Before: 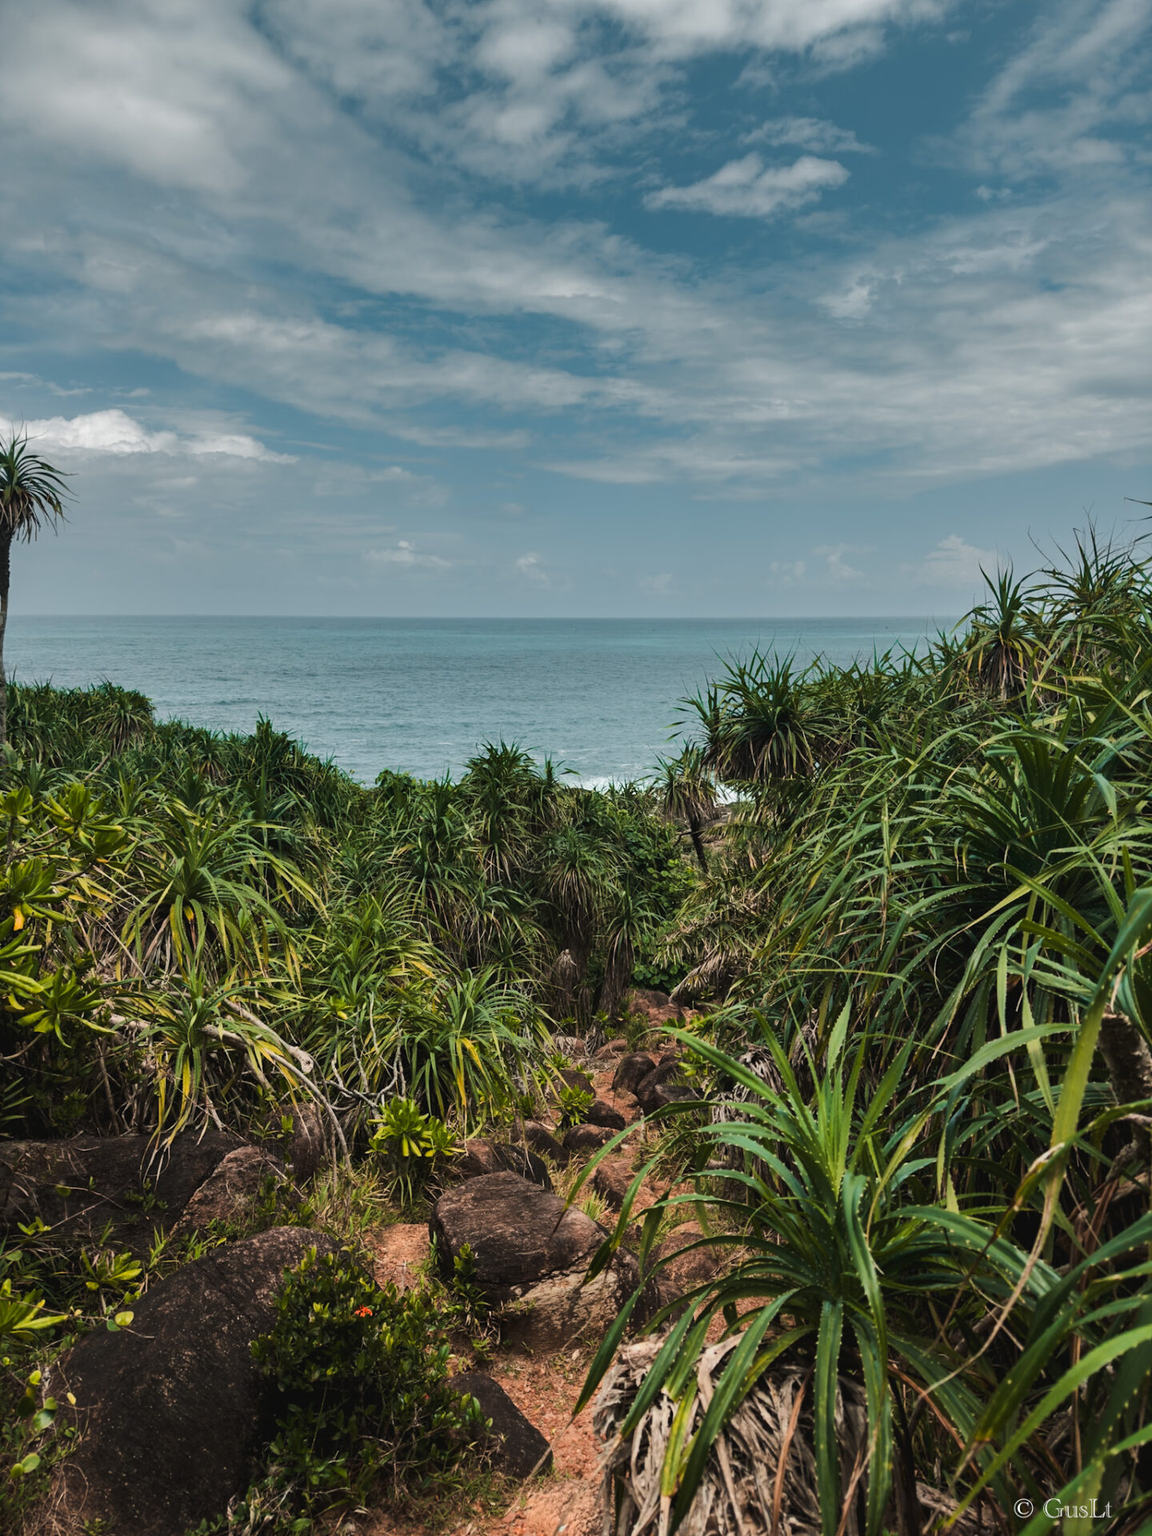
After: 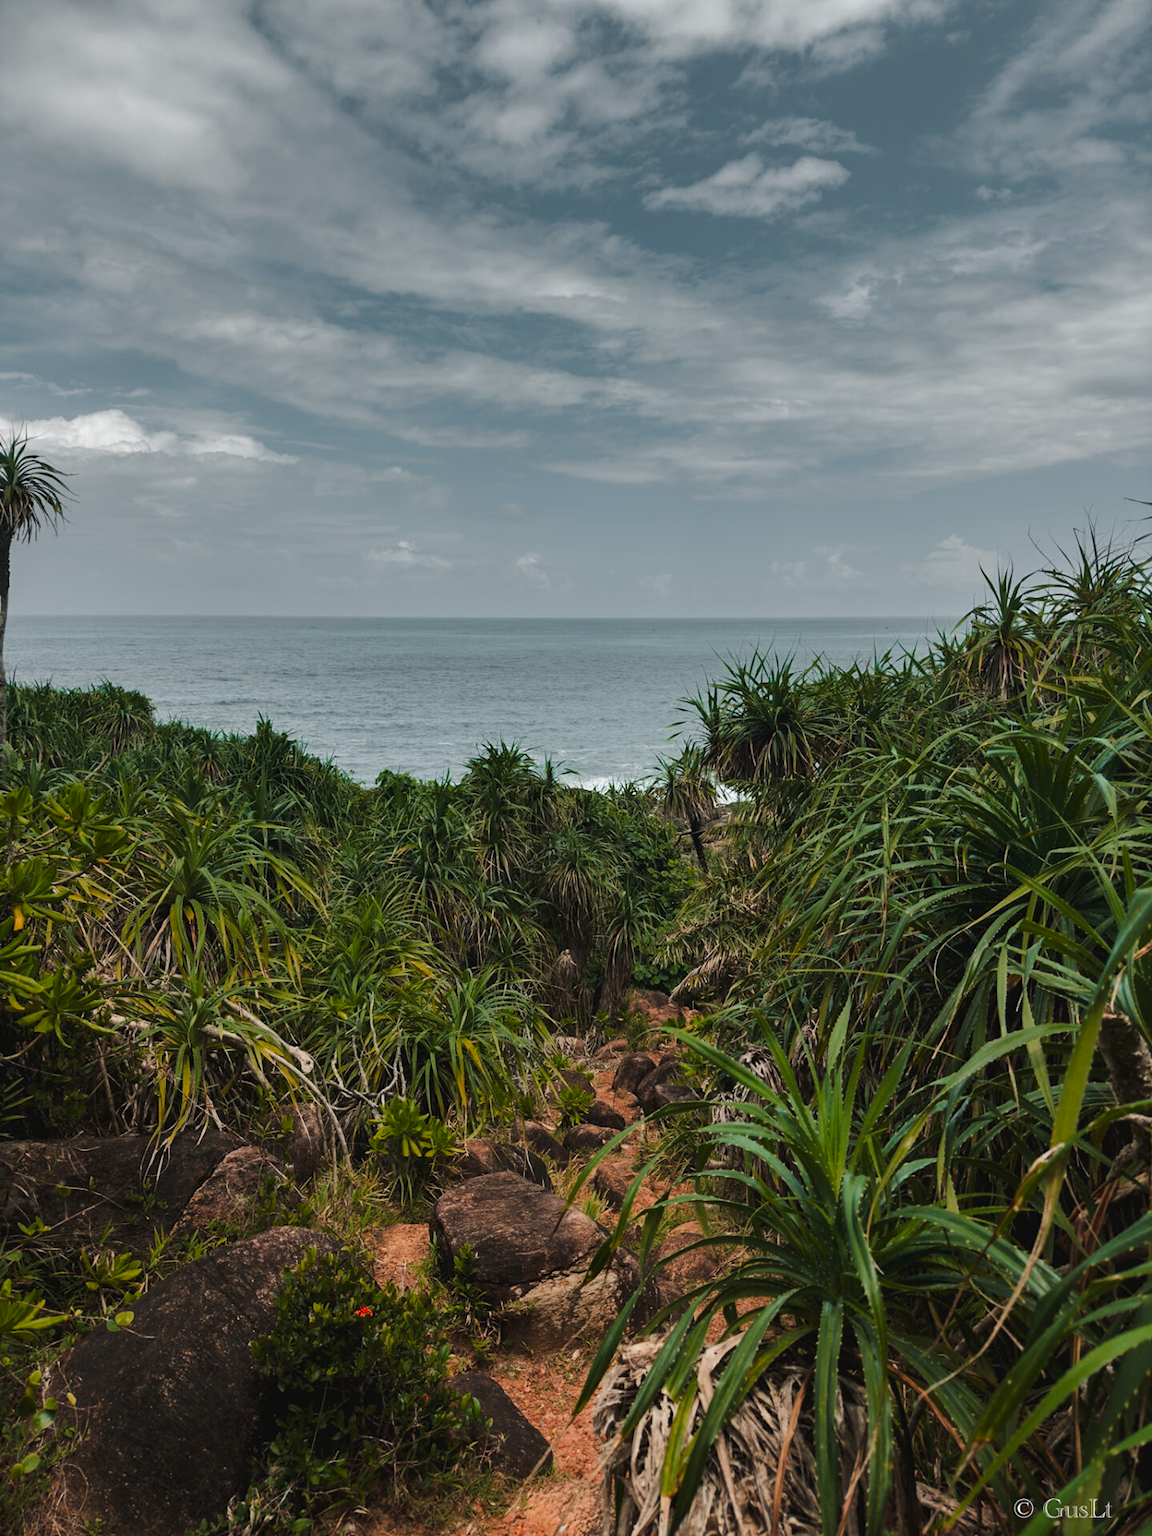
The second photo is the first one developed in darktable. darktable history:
tone equalizer: on, module defaults
color zones: curves: ch0 [(0, 0.48) (0.209, 0.398) (0.305, 0.332) (0.429, 0.493) (0.571, 0.5) (0.714, 0.5) (0.857, 0.5) (1, 0.48)]; ch1 [(0, 0.633) (0.143, 0.586) (0.286, 0.489) (0.429, 0.448) (0.571, 0.31) (0.714, 0.335) (0.857, 0.492) (1, 0.633)]; ch2 [(0, 0.448) (0.143, 0.498) (0.286, 0.5) (0.429, 0.5) (0.571, 0.5) (0.714, 0.5) (0.857, 0.5) (1, 0.448)]
